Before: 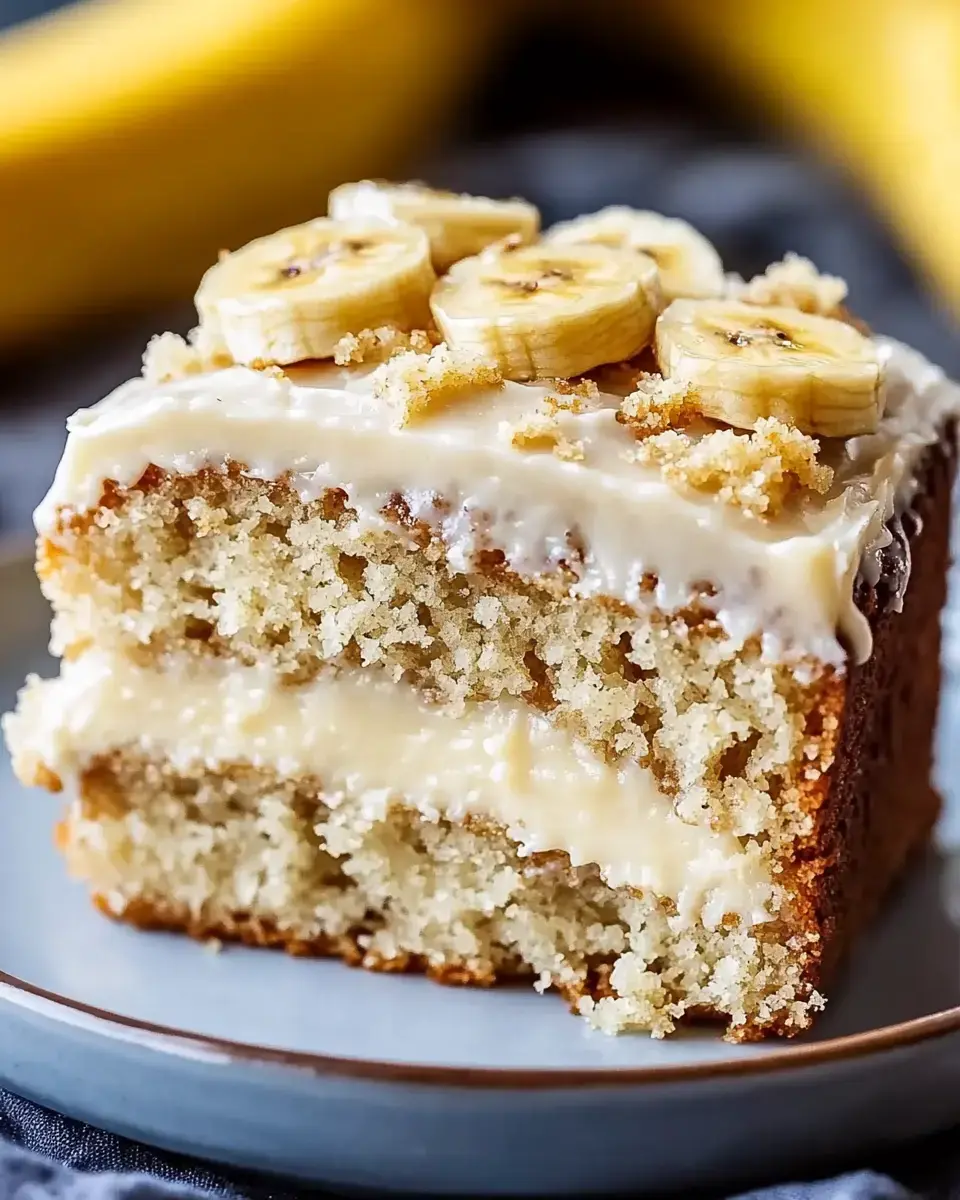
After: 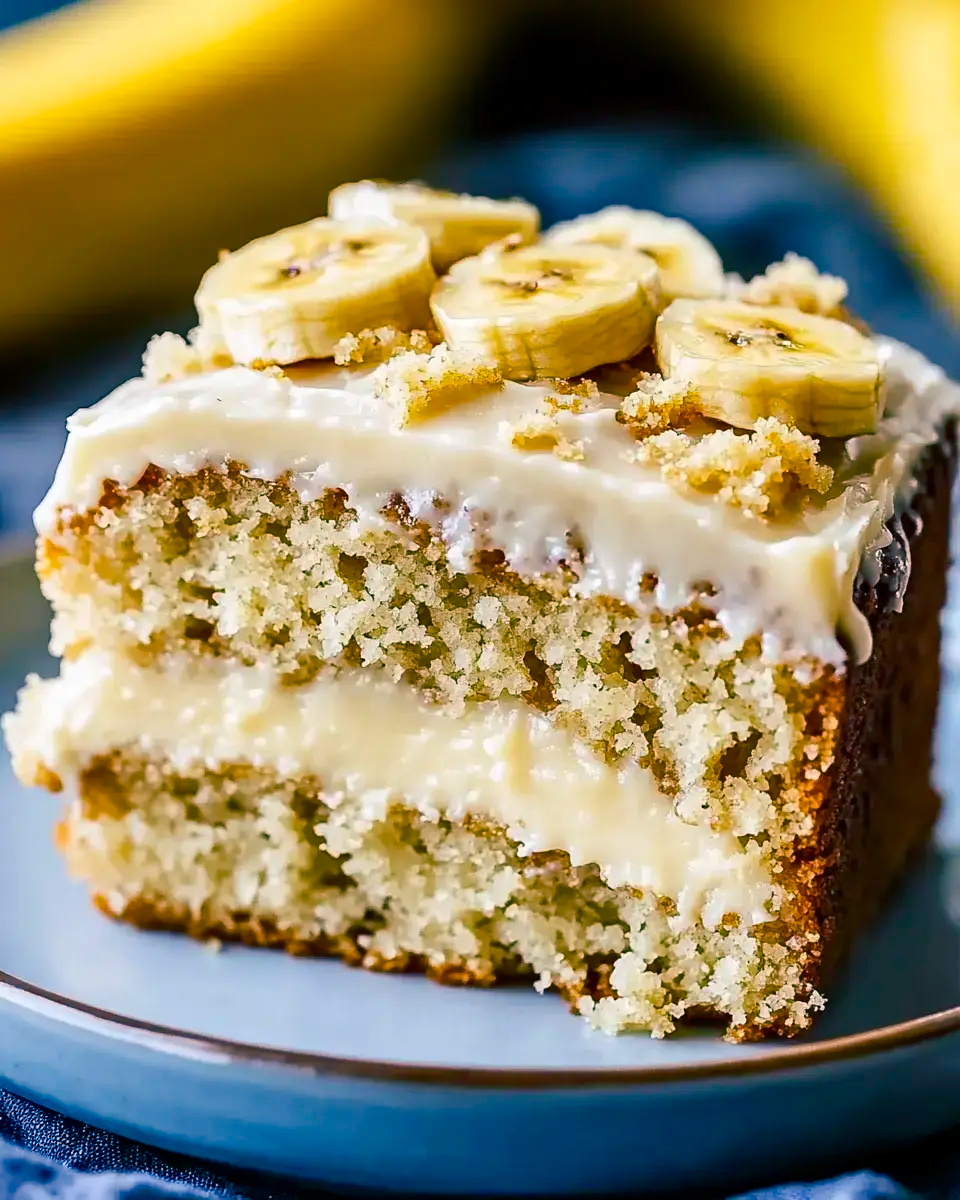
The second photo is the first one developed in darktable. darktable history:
color balance rgb: shadows lift › luminance -29.154%, shadows lift › chroma 10.241%, shadows lift › hue 227.63°, perceptual saturation grading › global saturation 25.358%, perceptual saturation grading › highlights -27.965%, perceptual saturation grading › shadows 33.974%, global vibrance 33.41%
